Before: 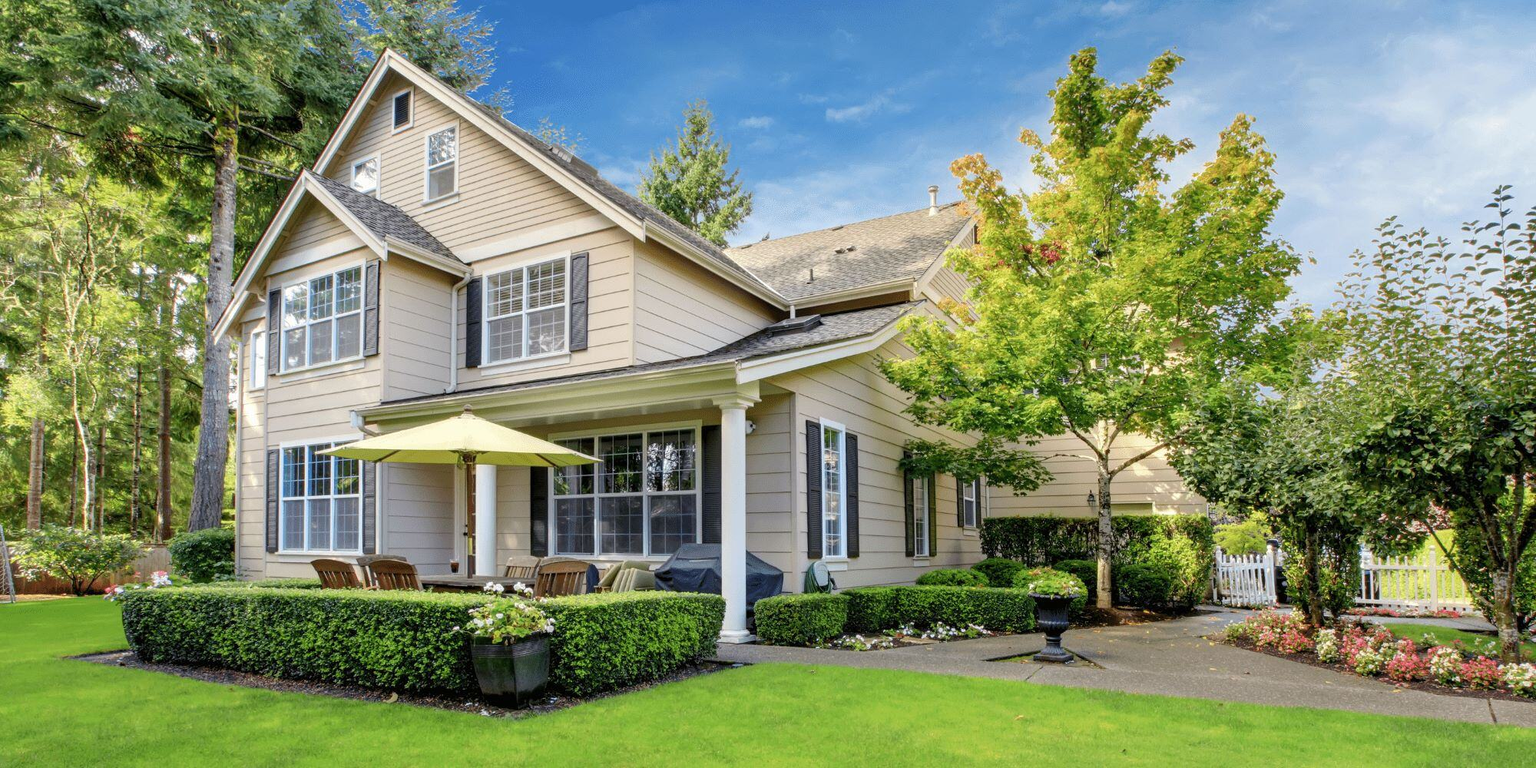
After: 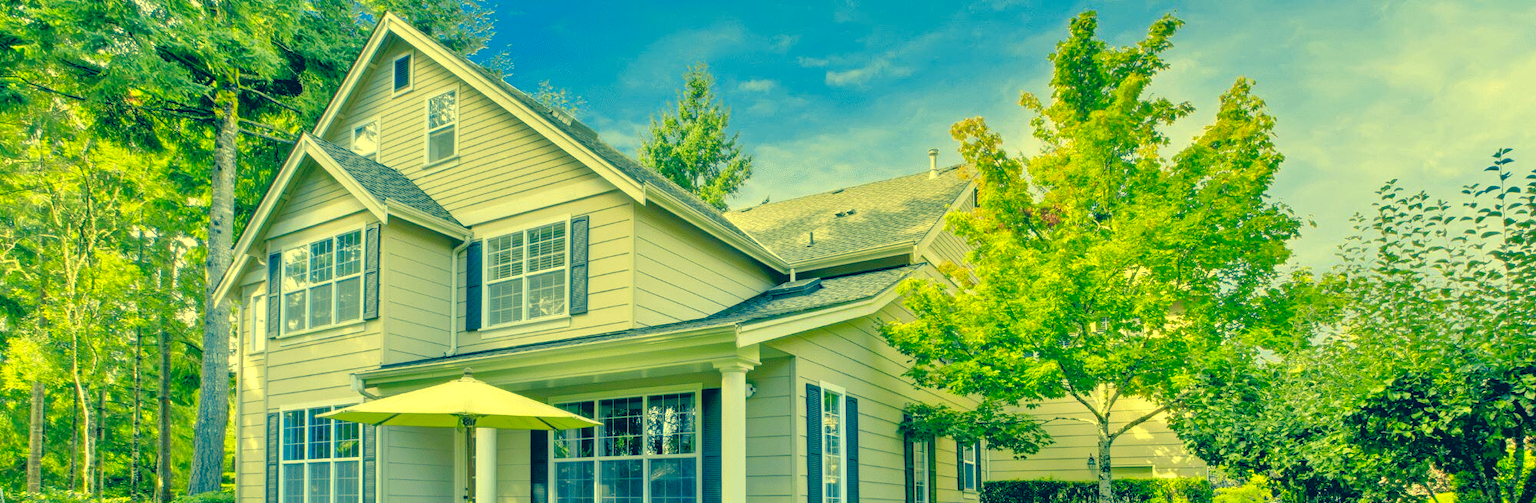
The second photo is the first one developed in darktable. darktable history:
crop and rotate: top 4.848%, bottom 29.503%
color balance rgb: shadows lift › chroma 5.41%, shadows lift › hue 240°, highlights gain › chroma 3.74%, highlights gain › hue 60°, saturation formula JzAzBz (2021)
color correction: highlights a* -15.58, highlights b* 40, shadows a* -40, shadows b* -26.18
tone equalizer: -7 EV 0.15 EV, -6 EV 0.6 EV, -5 EV 1.15 EV, -4 EV 1.33 EV, -3 EV 1.15 EV, -2 EV 0.6 EV, -1 EV 0.15 EV, mask exposure compensation -0.5 EV
